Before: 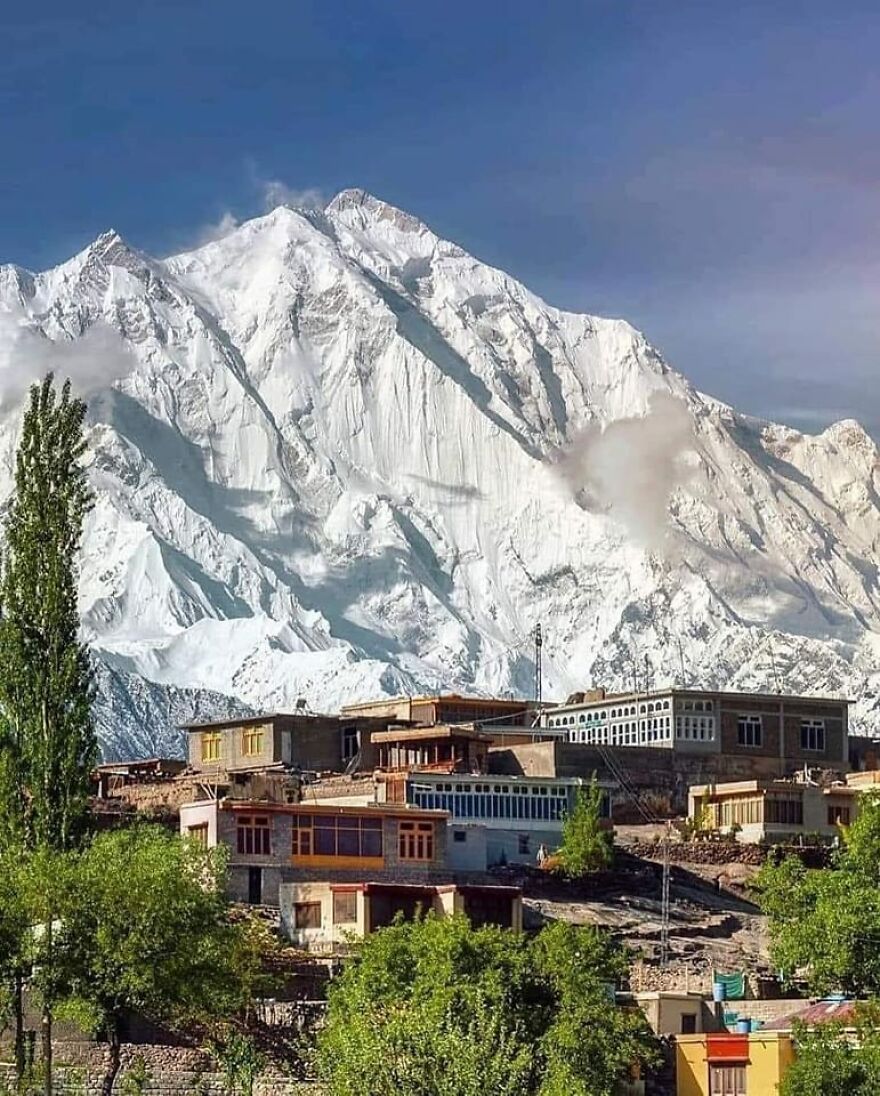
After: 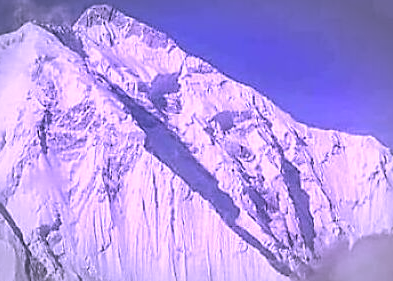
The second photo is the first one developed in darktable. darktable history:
sharpen: on, module defaults
color calibration: illuminant custom, x 0.379, y 0.481, temperature 4445.77 K
contrast brightness saturation: saturation -0.049
vignetting: fall-off start 79.5%, width/height ratio 1.328
crop: left 28.639%, top 16.8%, right 26.673%, bottom 57.519%
